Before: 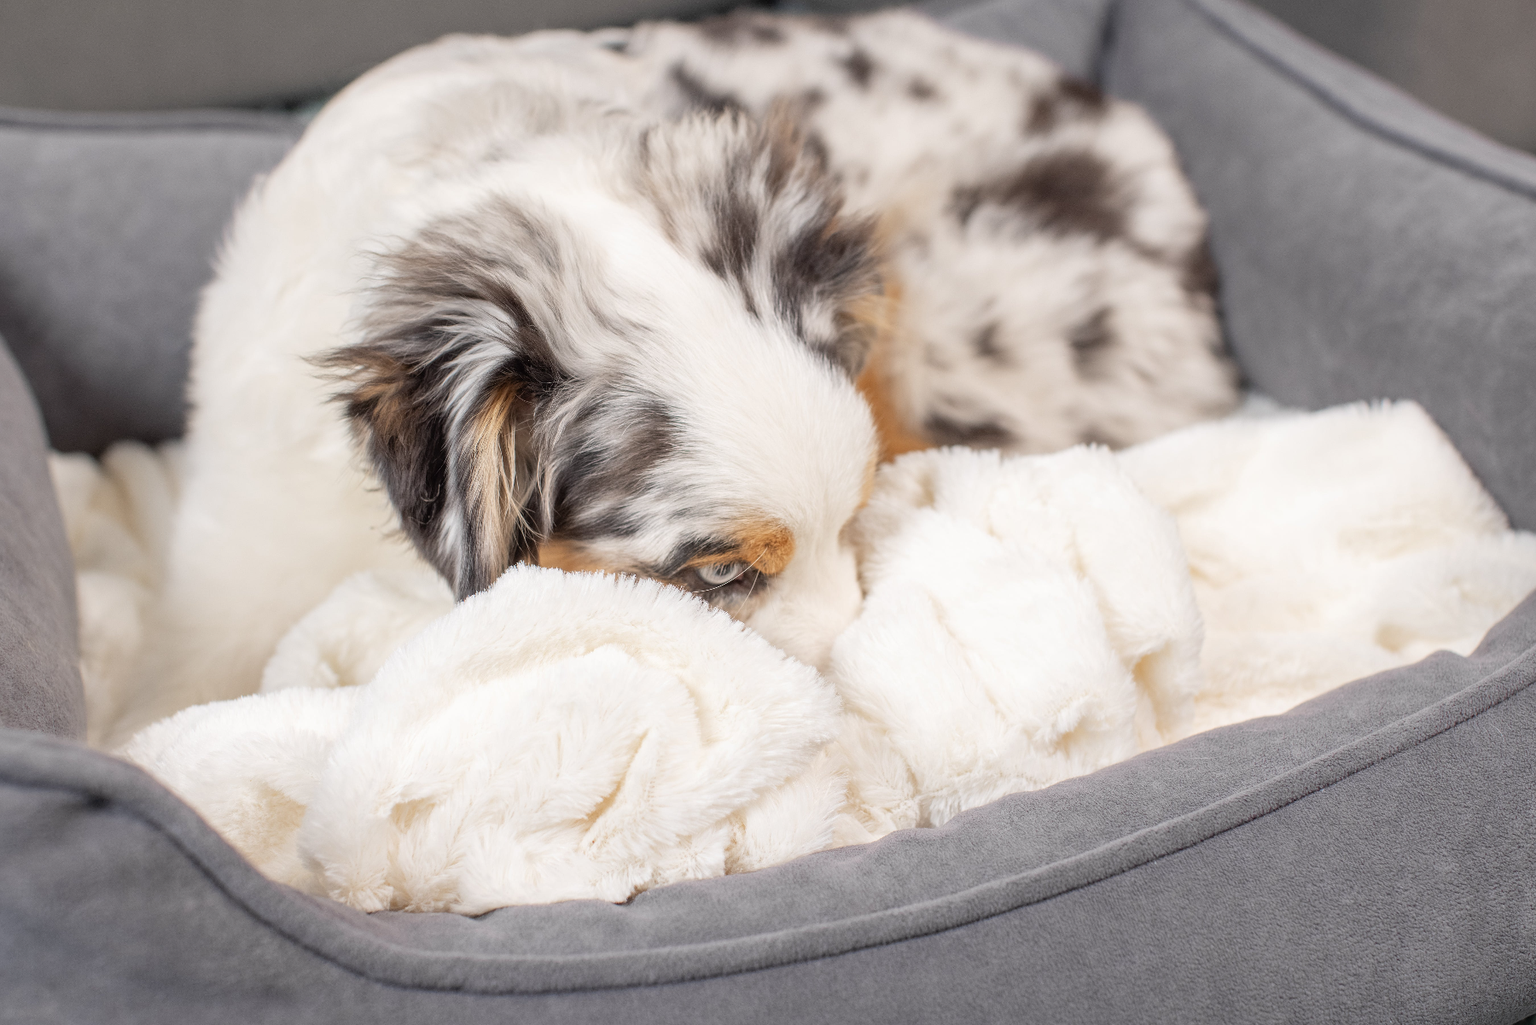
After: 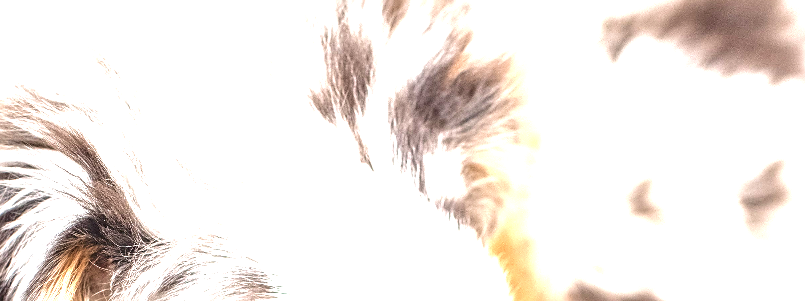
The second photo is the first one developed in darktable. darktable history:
exposure: black level correction 0, exposure 1.9 EV, compensate highlight preservation false
crop: left 28.64%, top 16.832%, right 26.637%, bottom 58.055%
velvia: on, module defaults
sharpen: on, module defaults
local contrast: on, module defaults
